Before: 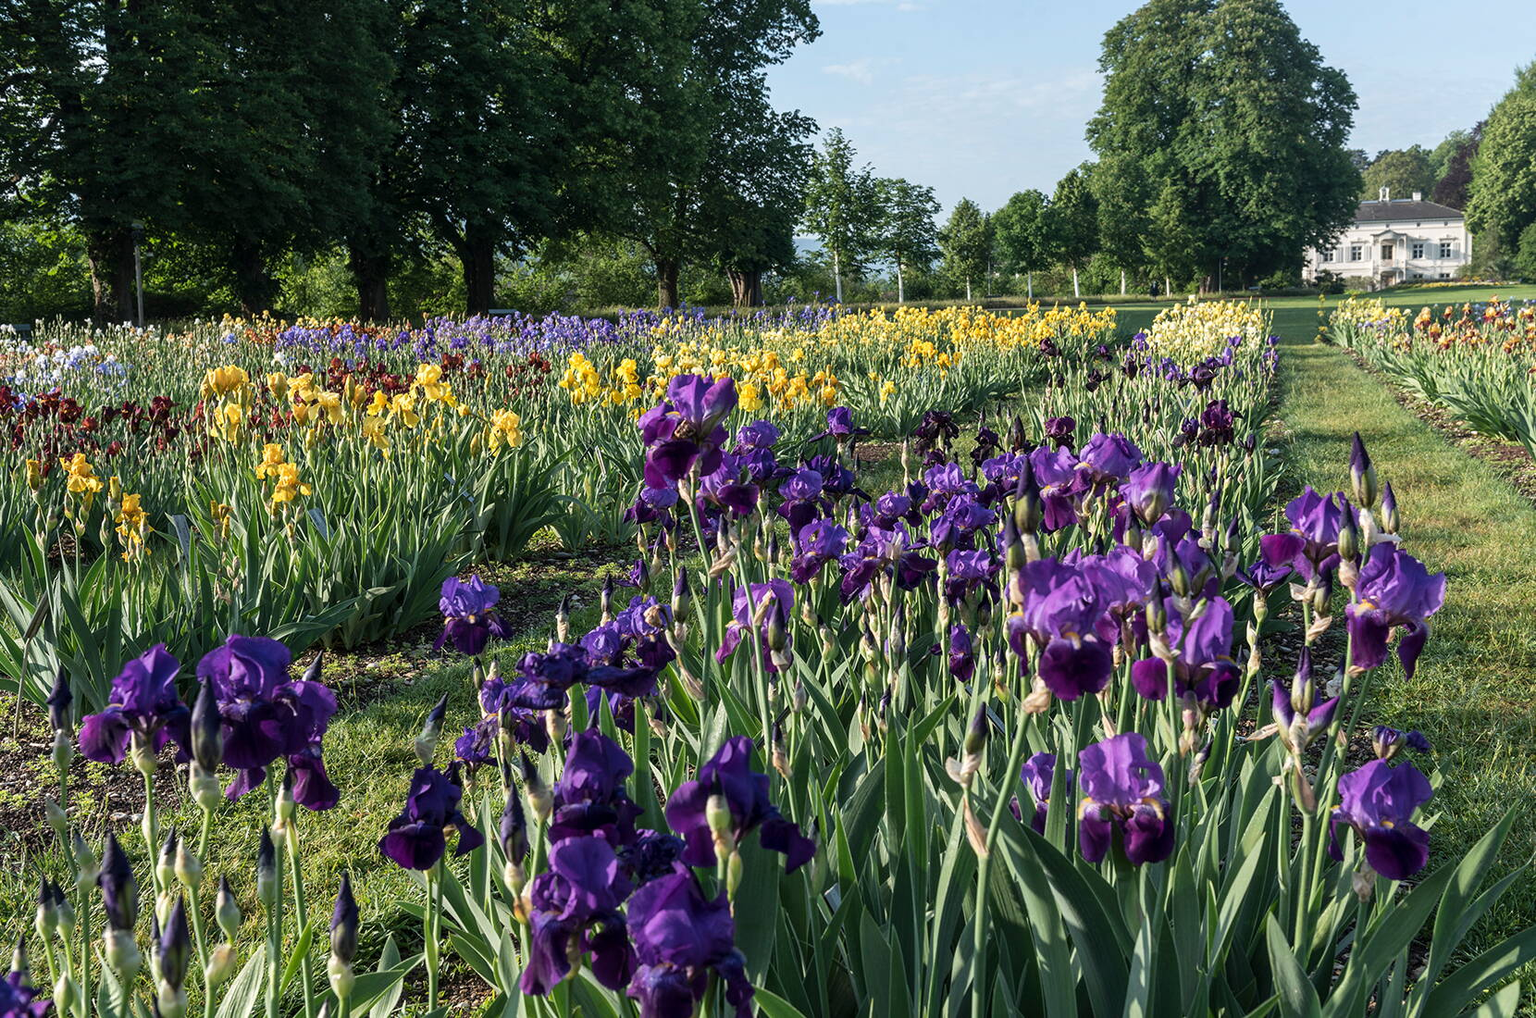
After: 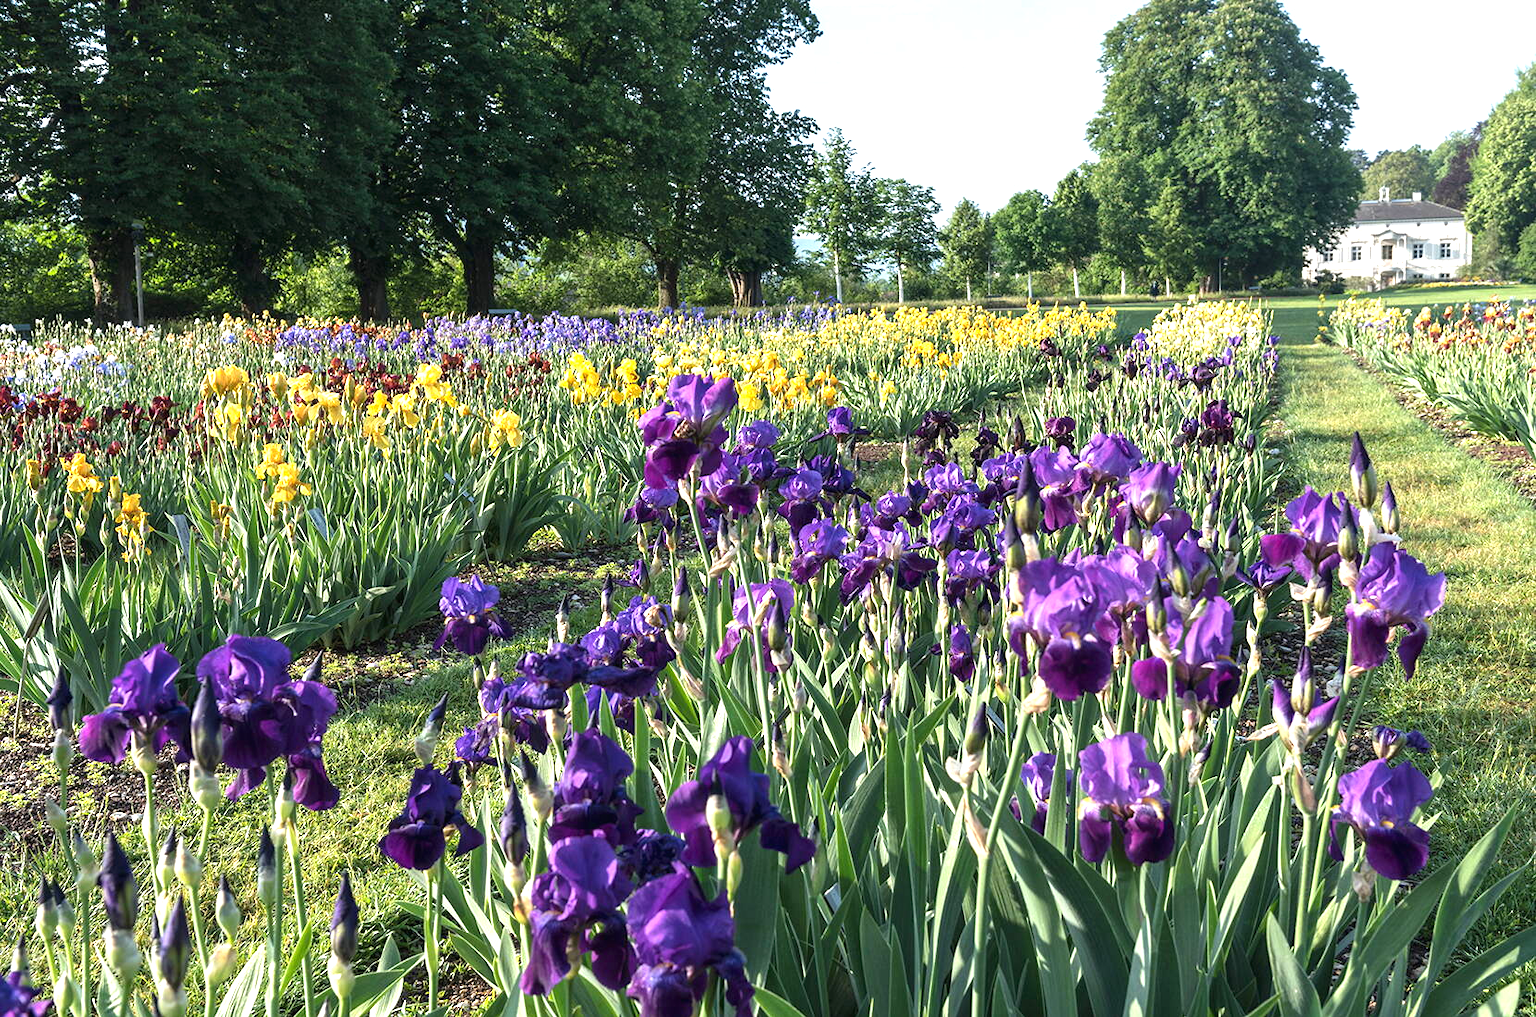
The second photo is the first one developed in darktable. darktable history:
local contrast: mode bilateral grid, contrast 100, coarseness 100, detail 91%, midtone range 0.2
exposure: black level correction 0, exposure 1.015 EV, compensate exposure bias true, compensate highlight preservation false
